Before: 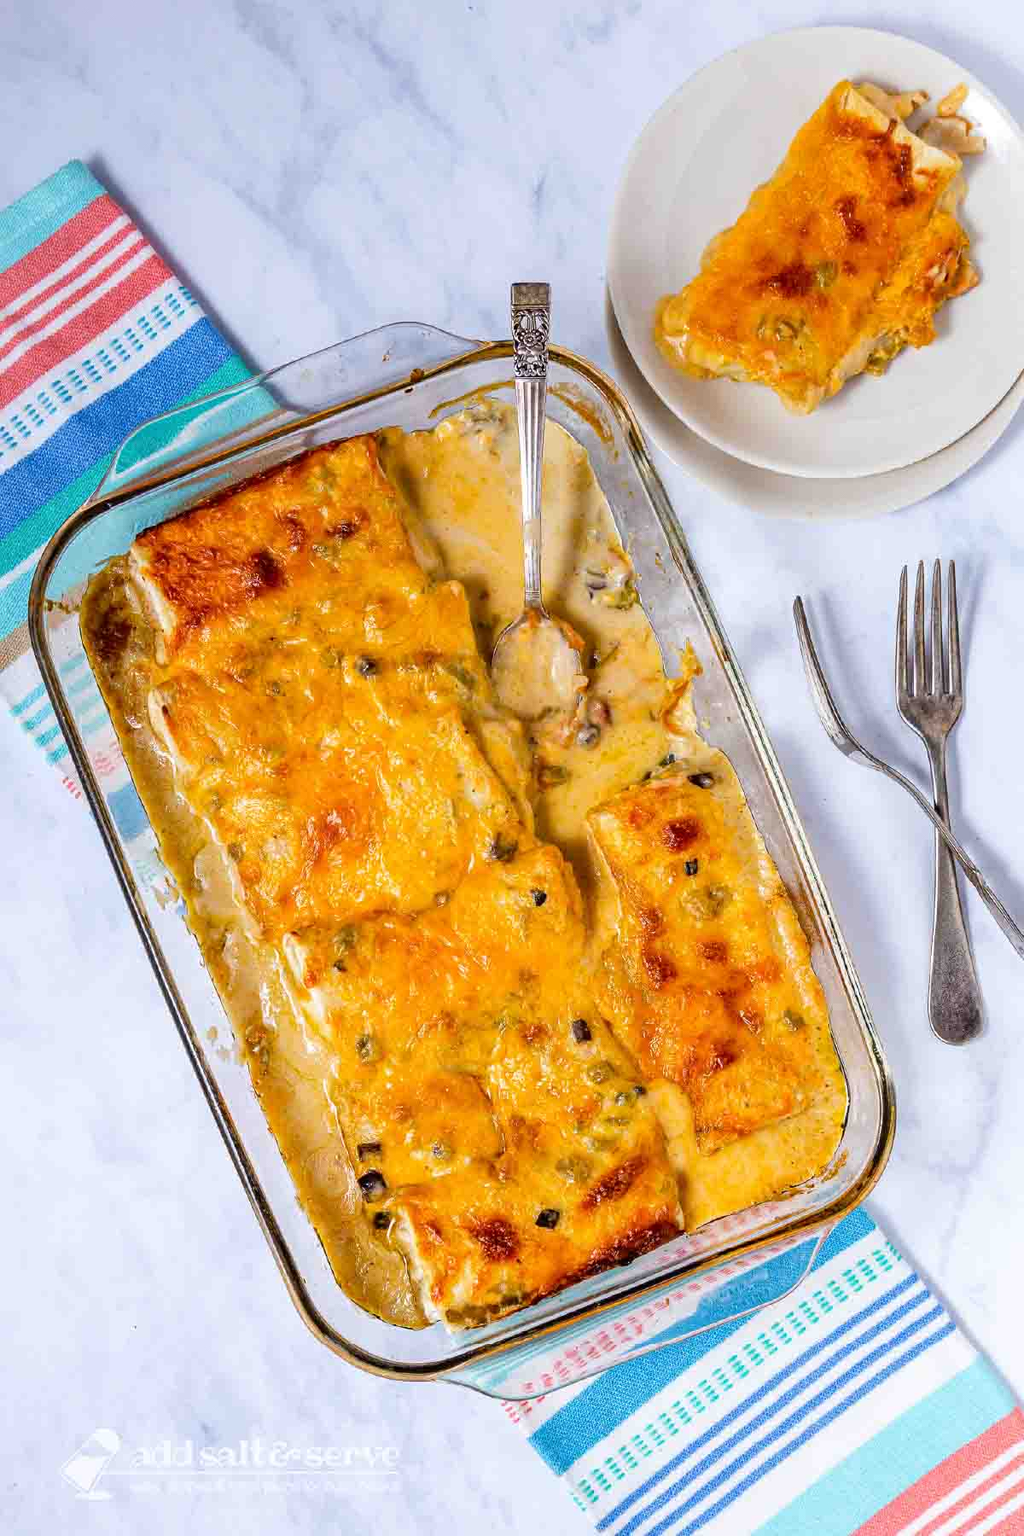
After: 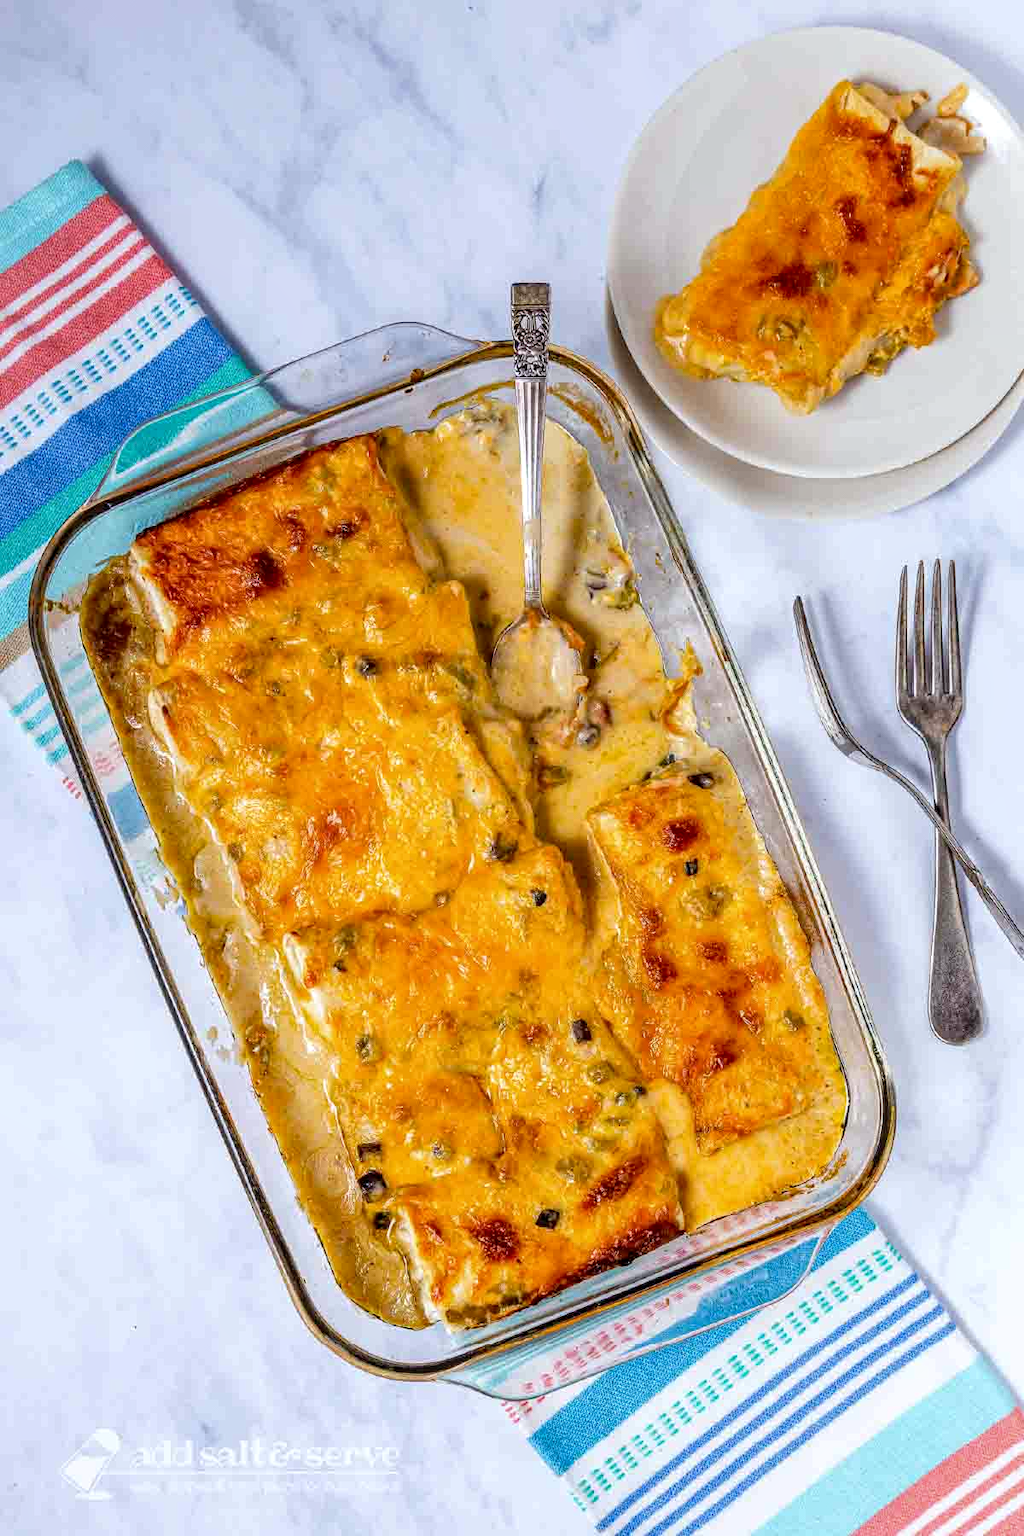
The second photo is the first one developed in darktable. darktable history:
exposure: exposure -0.04 EV, compensate highlight preservation false
white balance: red 0.986, blue 1.01
local contrast: on, module defaults
